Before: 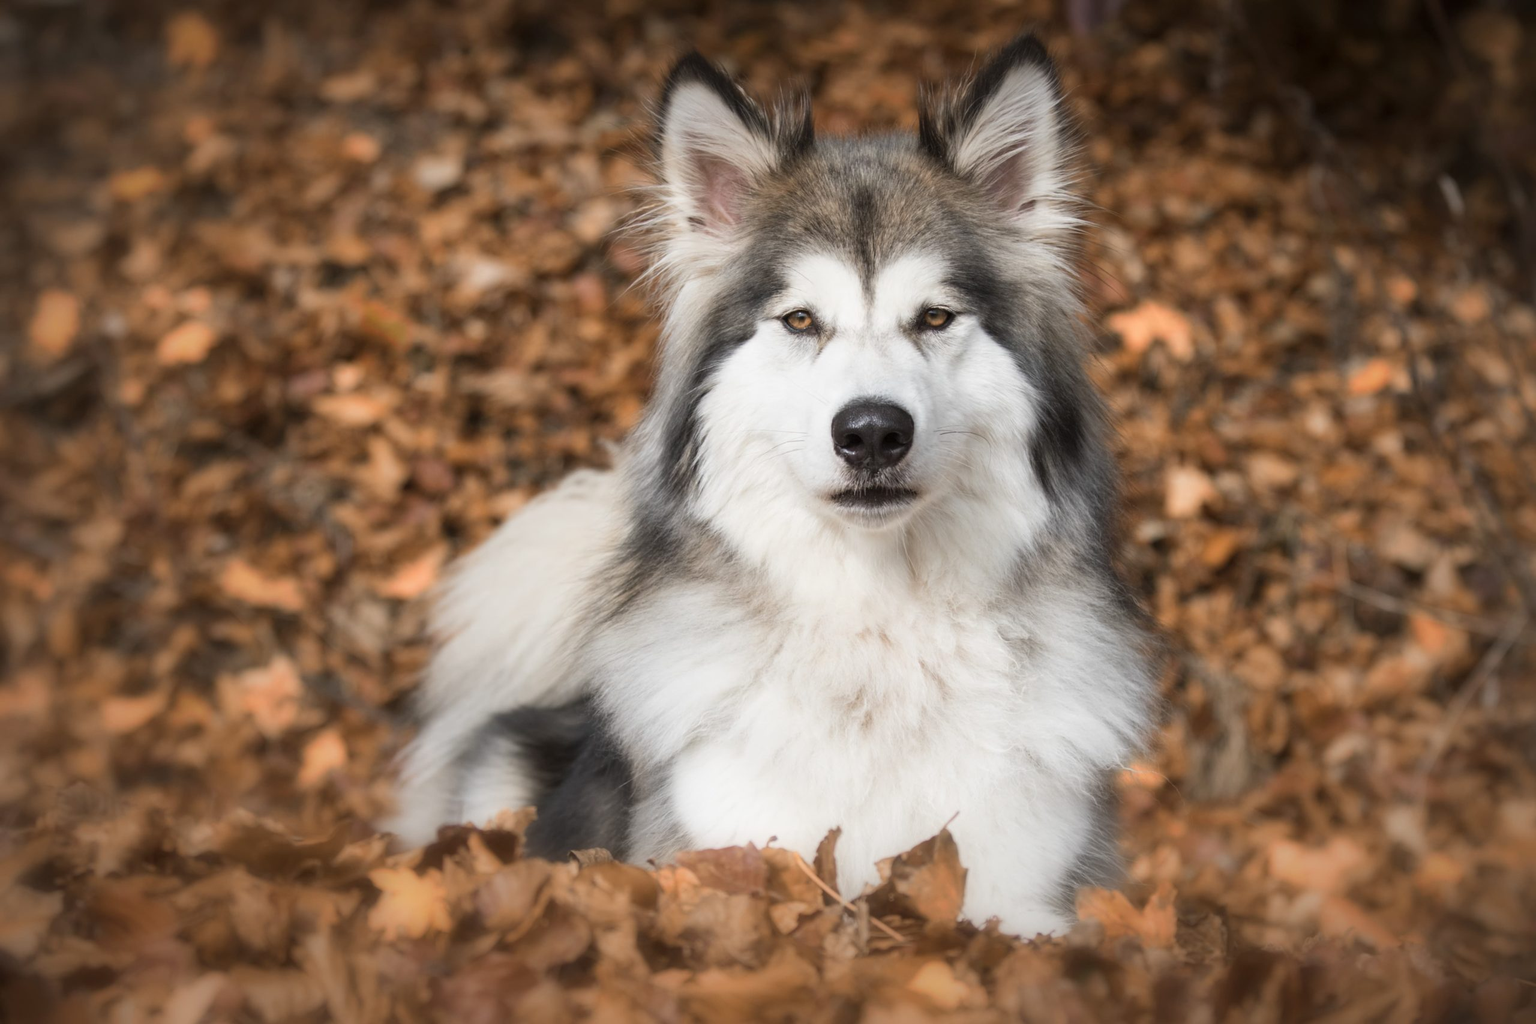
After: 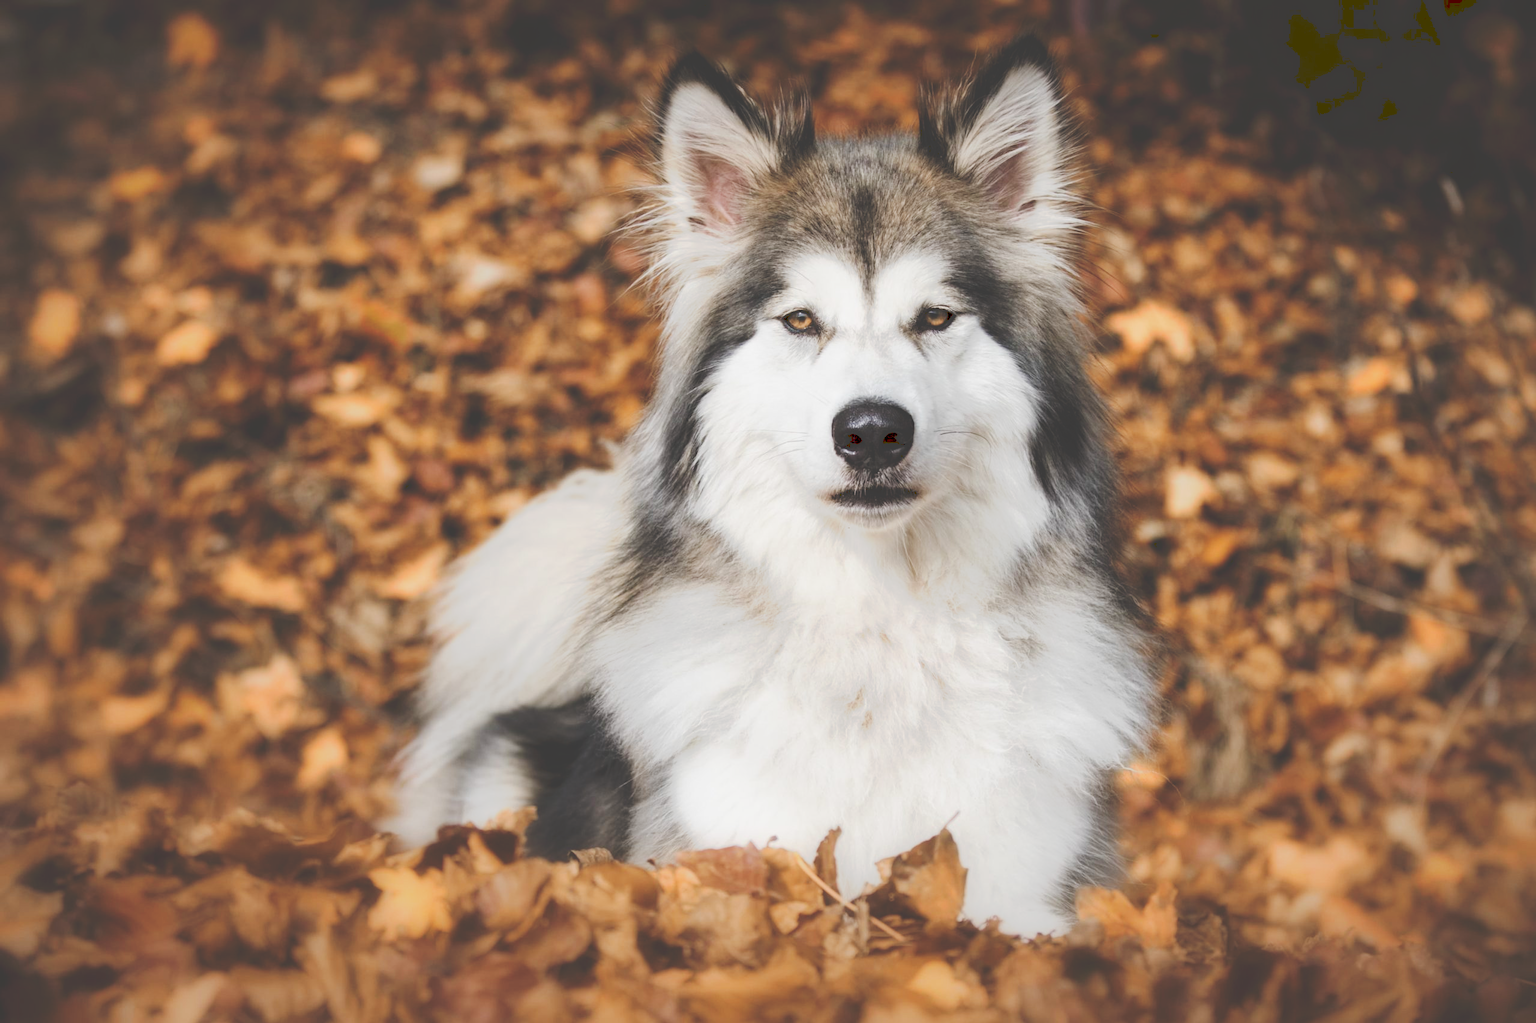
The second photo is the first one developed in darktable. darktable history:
haze removal: adaptive false
base curve: curves: ch0 [(0, 0) (0.666, 0.806) (1, 1)], preserve colors none
tone curve: curves: ch0 [(0, 0) (0.003, 0.241) (0.011, 0.241) (0.025, 0.242) (0.044, 0.246) (0.069, 0.25) (0.1, 0.251) (0.136, 0.256) (0.177, 0.275) (0.224, 0.293) (0.277, 0.326) (0.335, 0.38) (0.399, 0.449) (0.468, 0.525) (0.543, 0.606) (0.623, 0.683) (0.709, 0.751) (0.801, 0.824) (0.898, 0.871) (1, 1)], preserve colors none
exposure: black level correction 0.002, exposure -0.105 EV, compensate exposure bias true, compensate highlight preservation false
